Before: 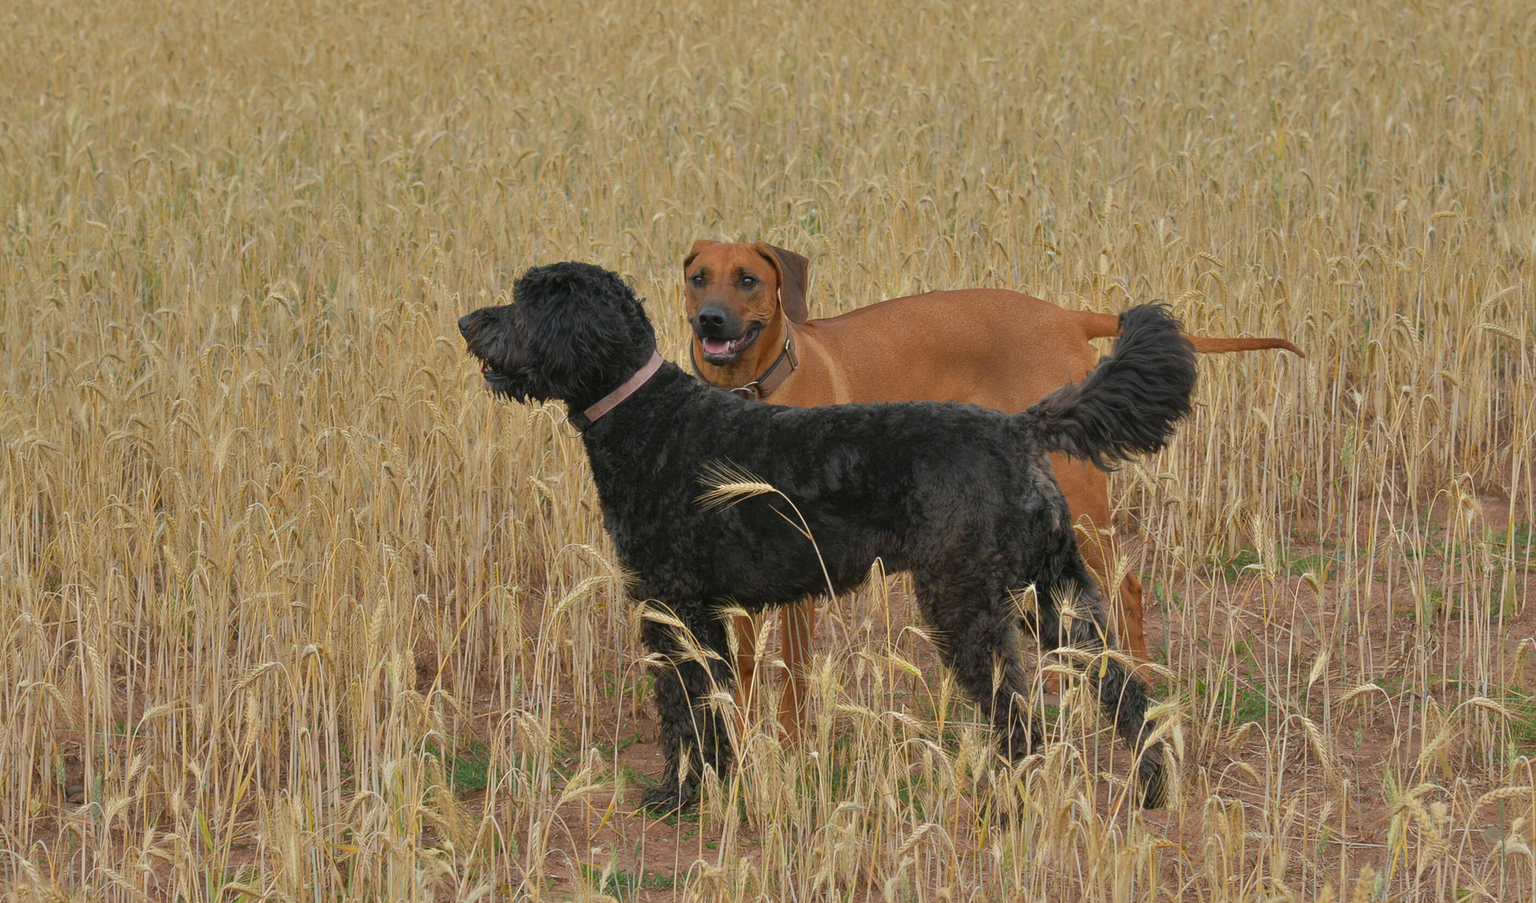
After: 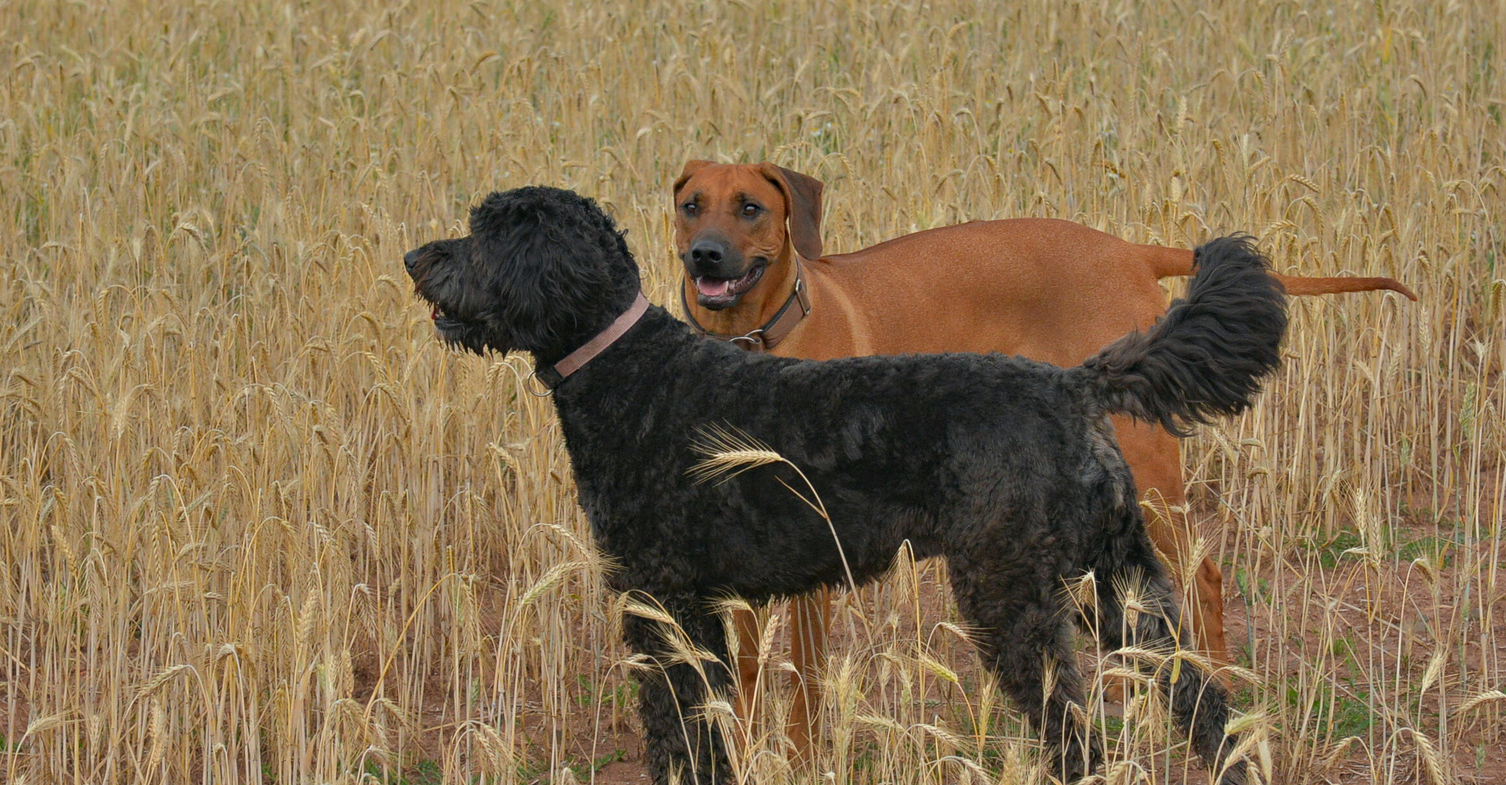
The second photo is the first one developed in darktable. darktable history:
crop: left 7.856%, top 11.836%, right 10.12%, bottom 15.387%
haze removal: compatibility mode true, adaptive false
